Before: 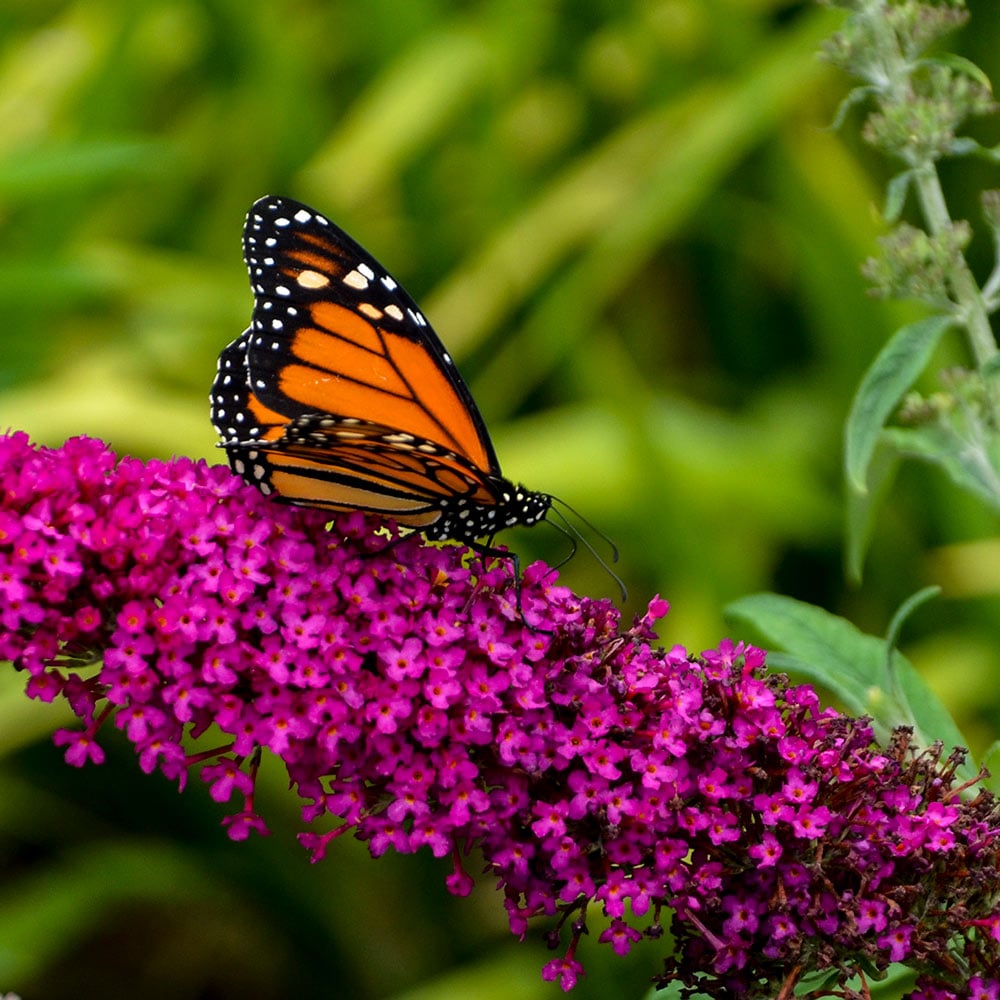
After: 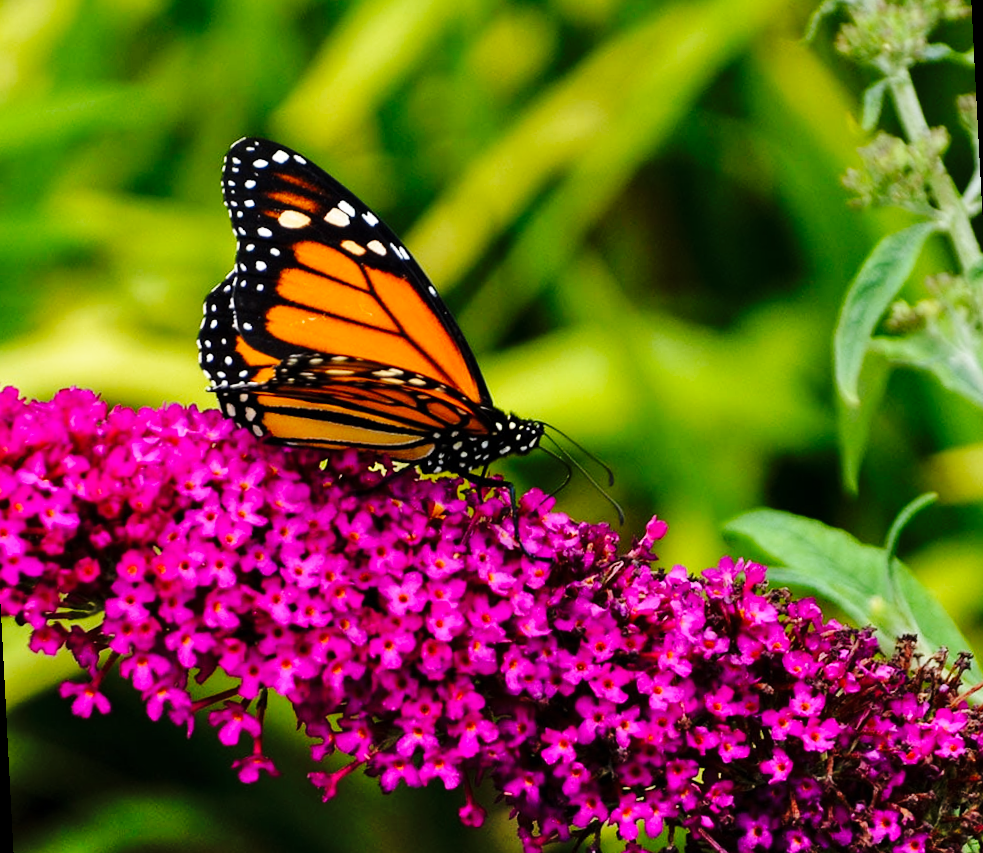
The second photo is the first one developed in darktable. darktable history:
rotate and perspective: rotation -3°, crop left 0.031, crop right 0.968, crop top 0.07, crop bottom 0.93
shadows and highlights: shadows 37.27, highlights -28.18, soften with gaussian
base curve: curves: ch0 [(0, 0) (0.036, 0.025) (0.121, 0.166) (0.206, 0.329) (0.605, 0.79) (1, 1)], preserve colors none
crop and rotate: top 2.479%, bottom 3.018%
tone equalizer: on, module defaults
